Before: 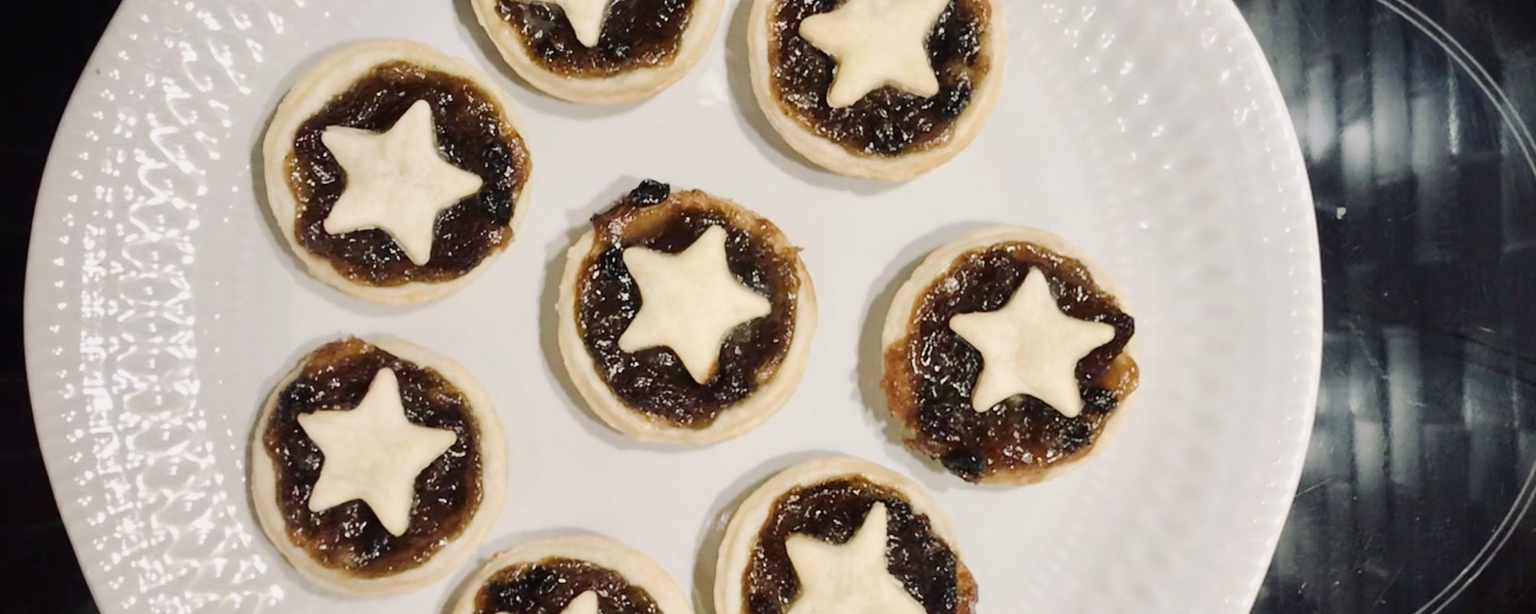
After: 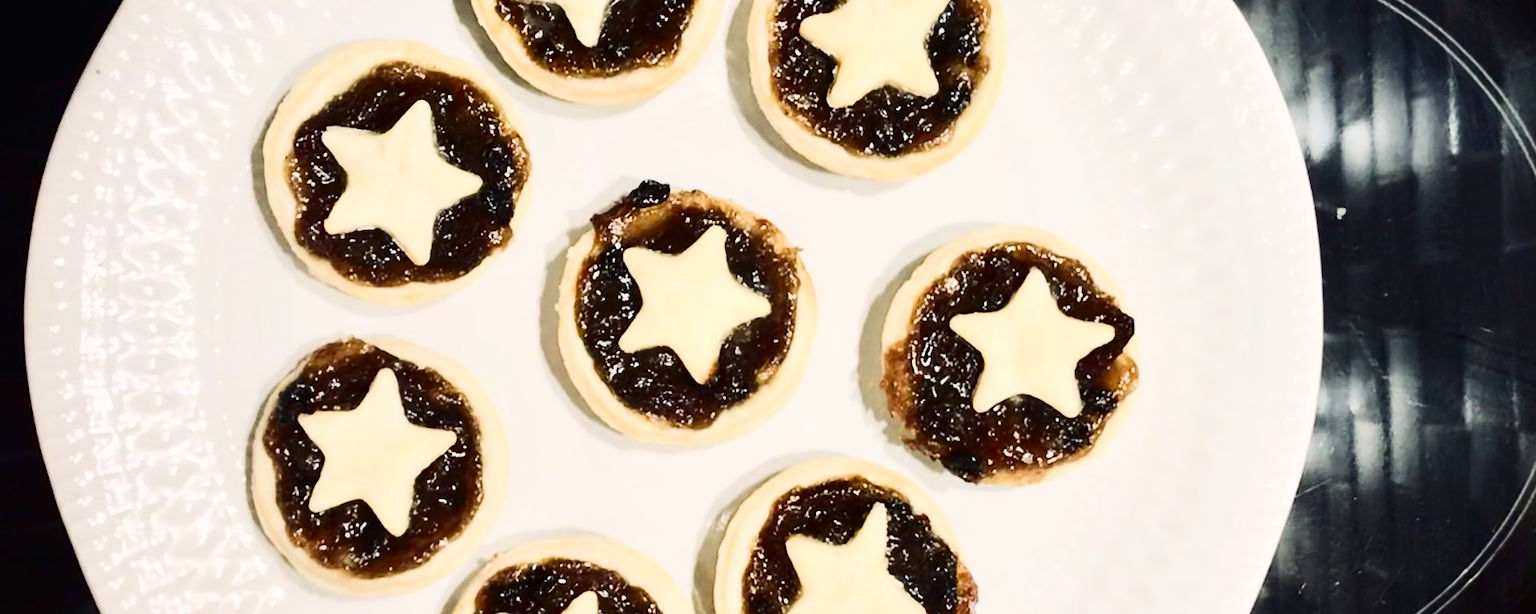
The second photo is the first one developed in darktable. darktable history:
contrast brightness saturation: contrast 0.415, brightness 0.096, saturation 0.211
